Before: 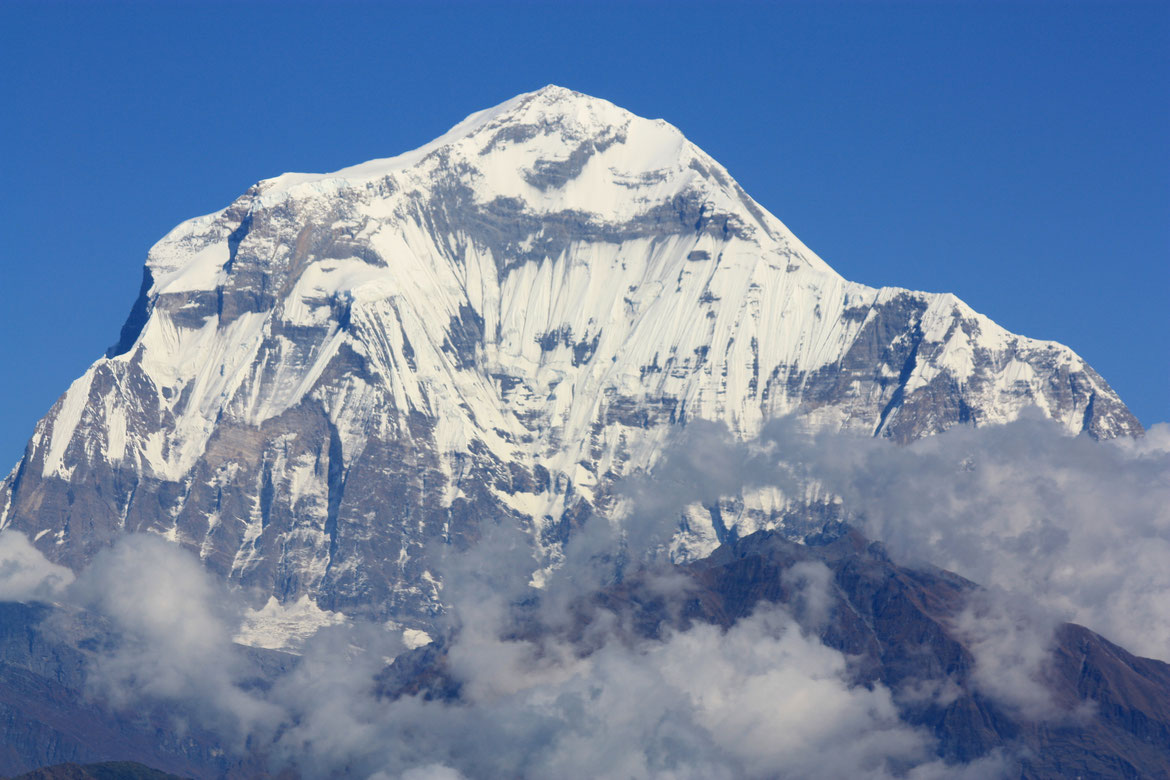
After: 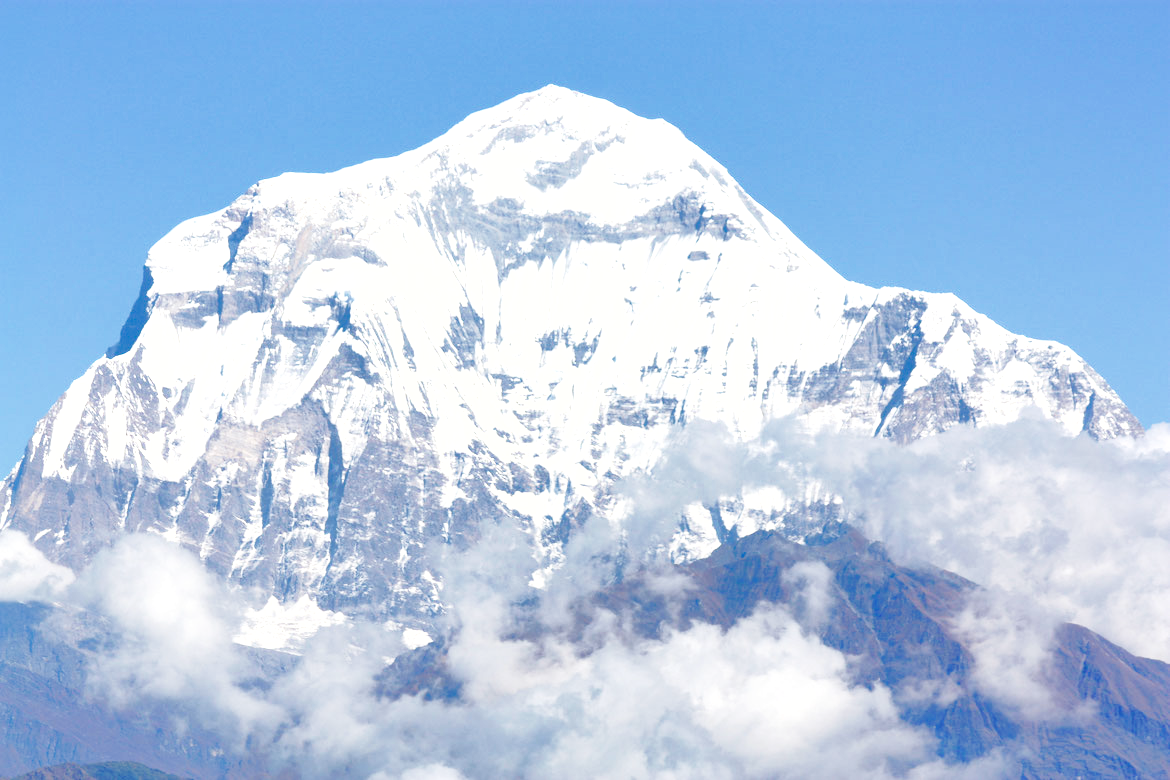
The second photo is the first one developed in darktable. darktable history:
shadows and highlights: on, module defaults
base curve: curves: ch0 [(0, 0.007) (0.028, 0.063) (0.121, 0.311) (0.46, 0.743) (0.859, 0.957) (1, 1)], preserve colors none
exposure: black level correction 0, exposure 1.105 EV, compensate highlight preservation false
